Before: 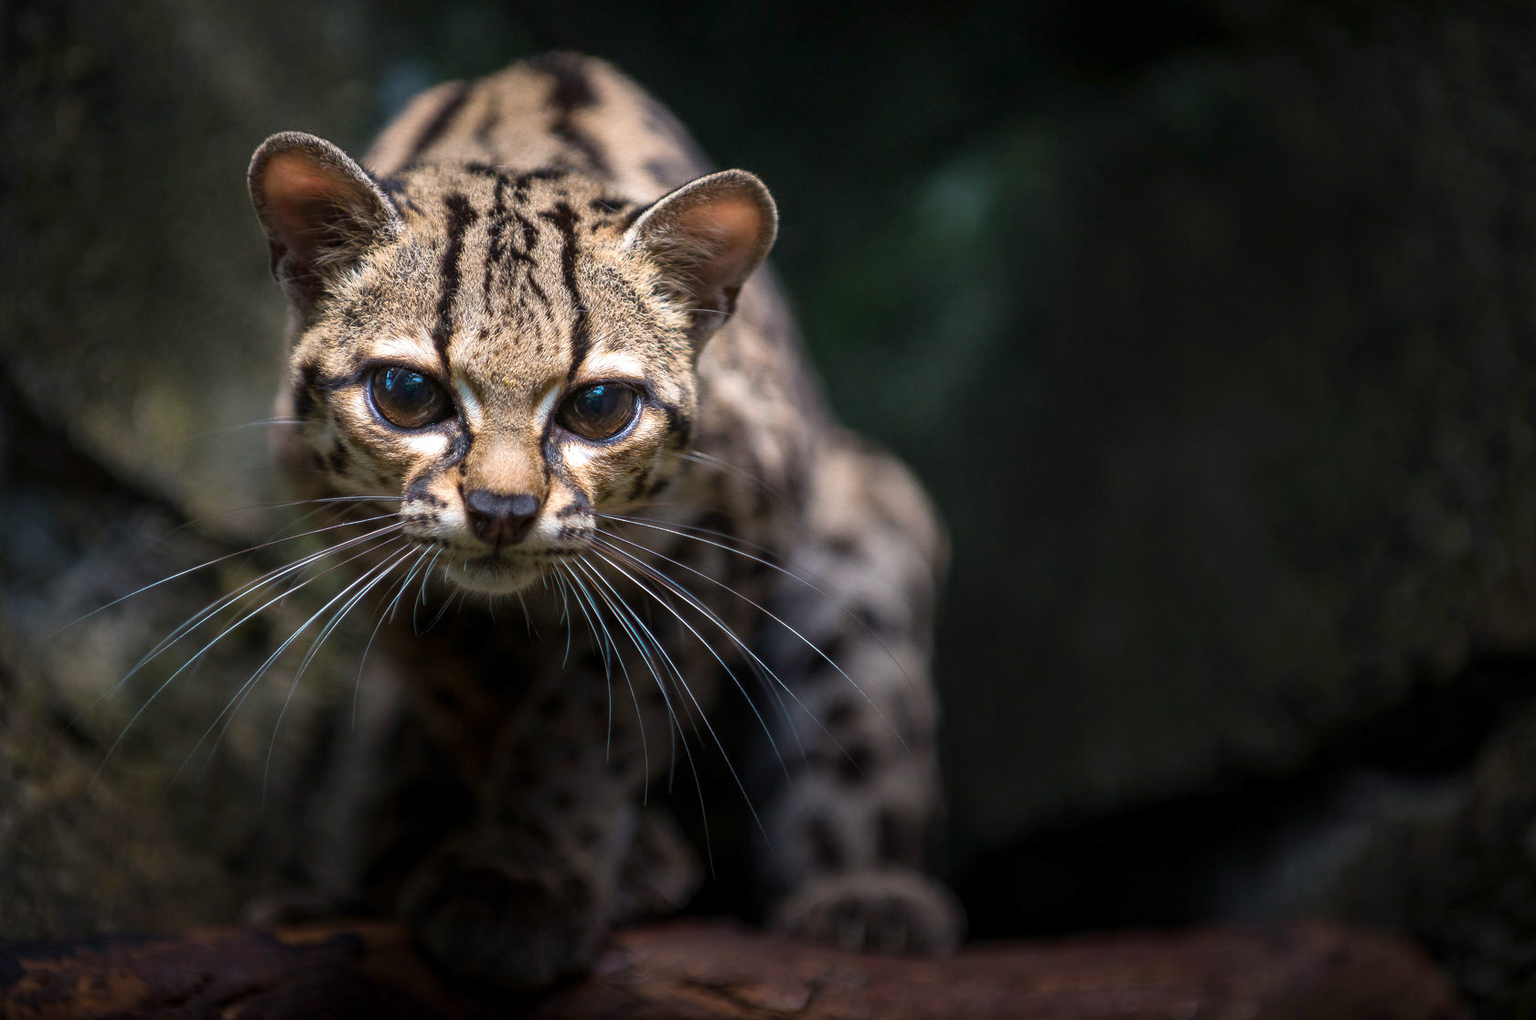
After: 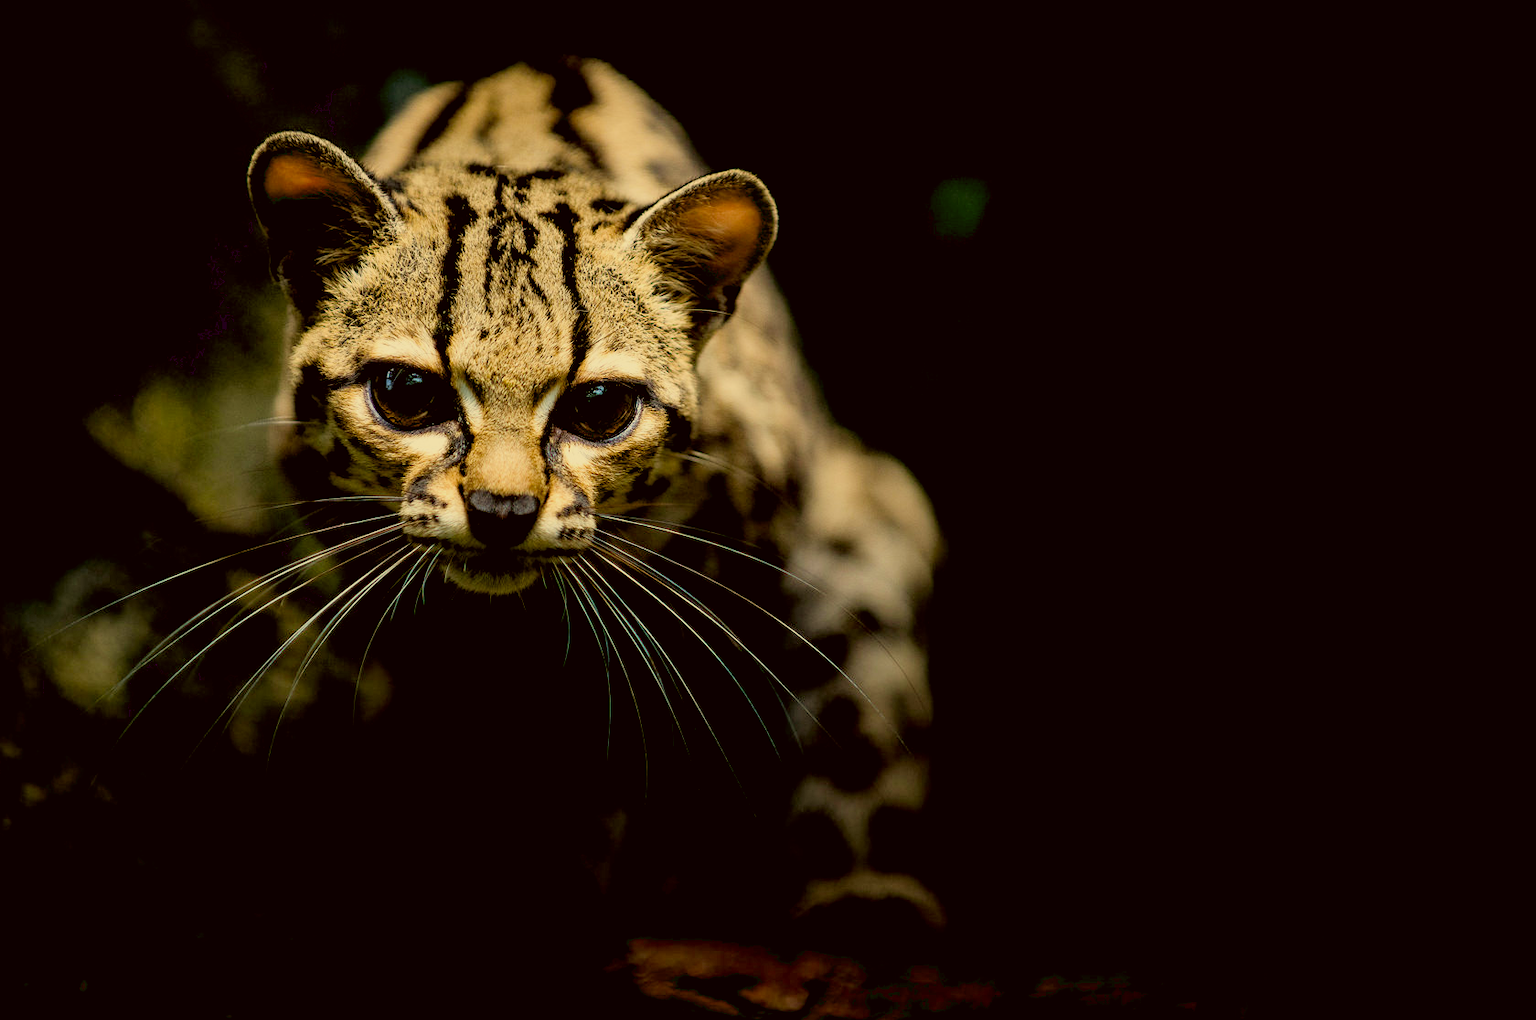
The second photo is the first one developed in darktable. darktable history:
filmic rgb: black relative exposure -7.65 EV, white relative exposure 4.56 EV, hardness 3.61, contrast 1.05
exposure: black level correction 0.031, exposure 0.304 EV, compensate highlight preservation false
color correction: highlights a* 0.162, highlights b* 29.53, shadows a* -0.162, shadows b* 21.09
